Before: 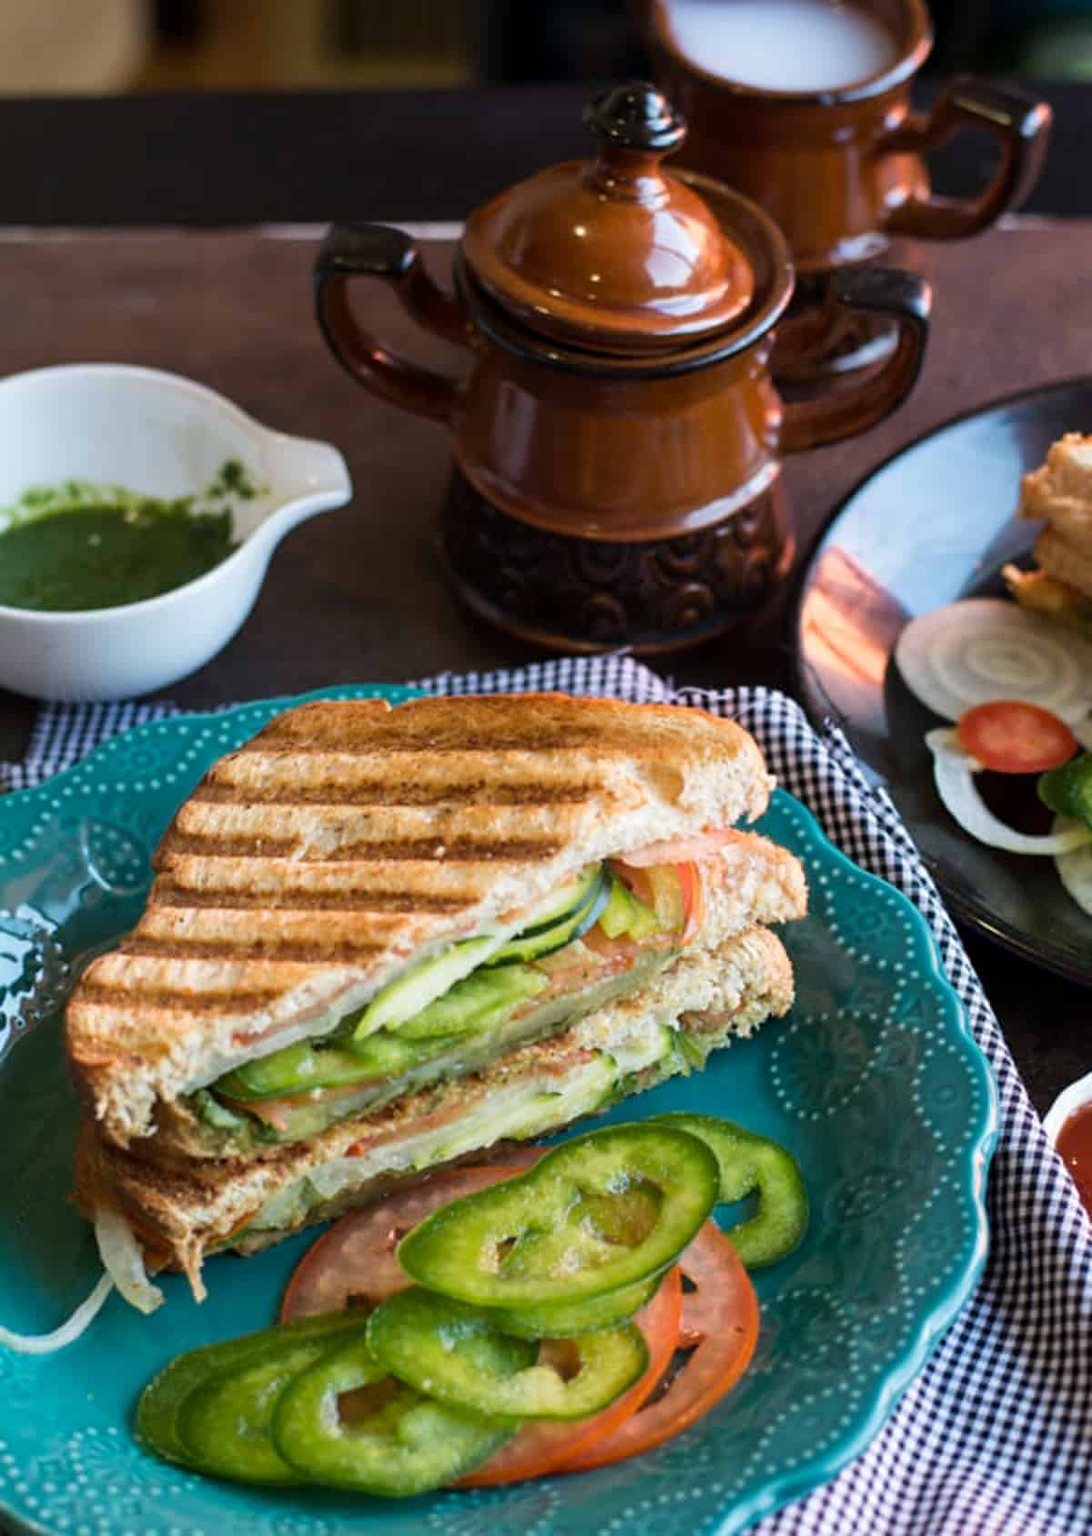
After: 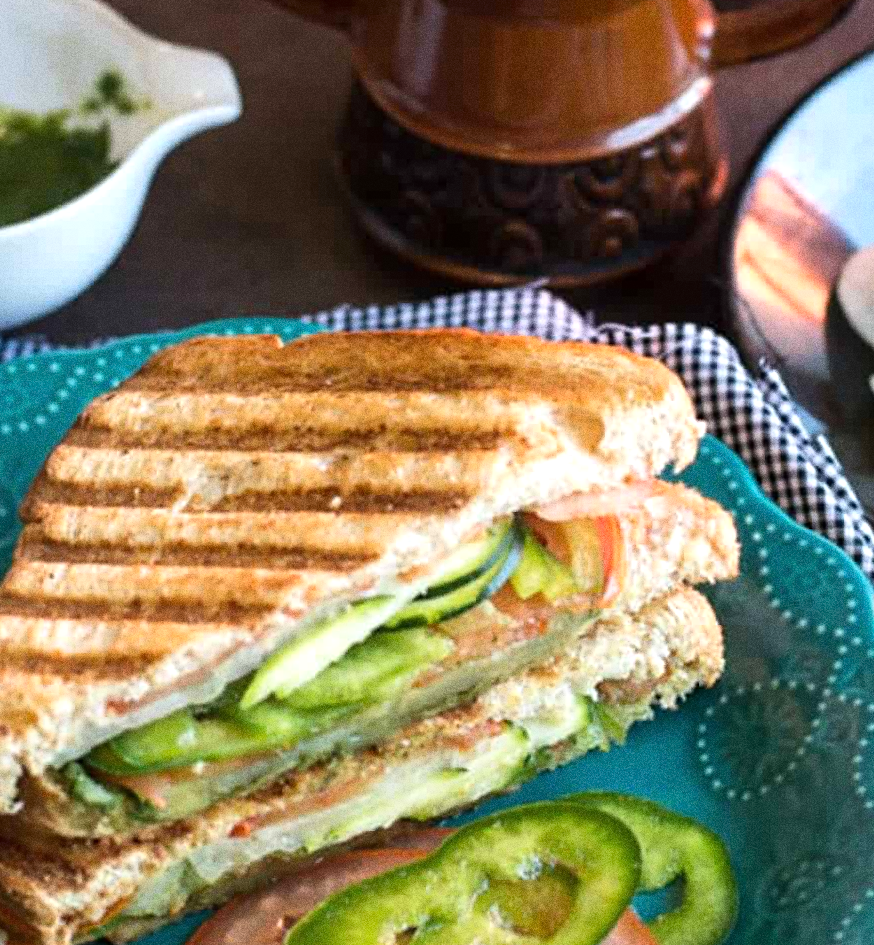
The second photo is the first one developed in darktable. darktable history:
crop and rotate: angle -3.37°, left 9.79%, top 20.73%, right 12.42%, bottom 11.82%
rotate and perspective: rotation -3°, crop left 0.031, crop right 0.968, crop top 0.07, crop bottom 0.93
grain: coarseness 0.09 ISO, strength 40%
exposure: exposure 0.375 EV, compensate highlight preservation false
